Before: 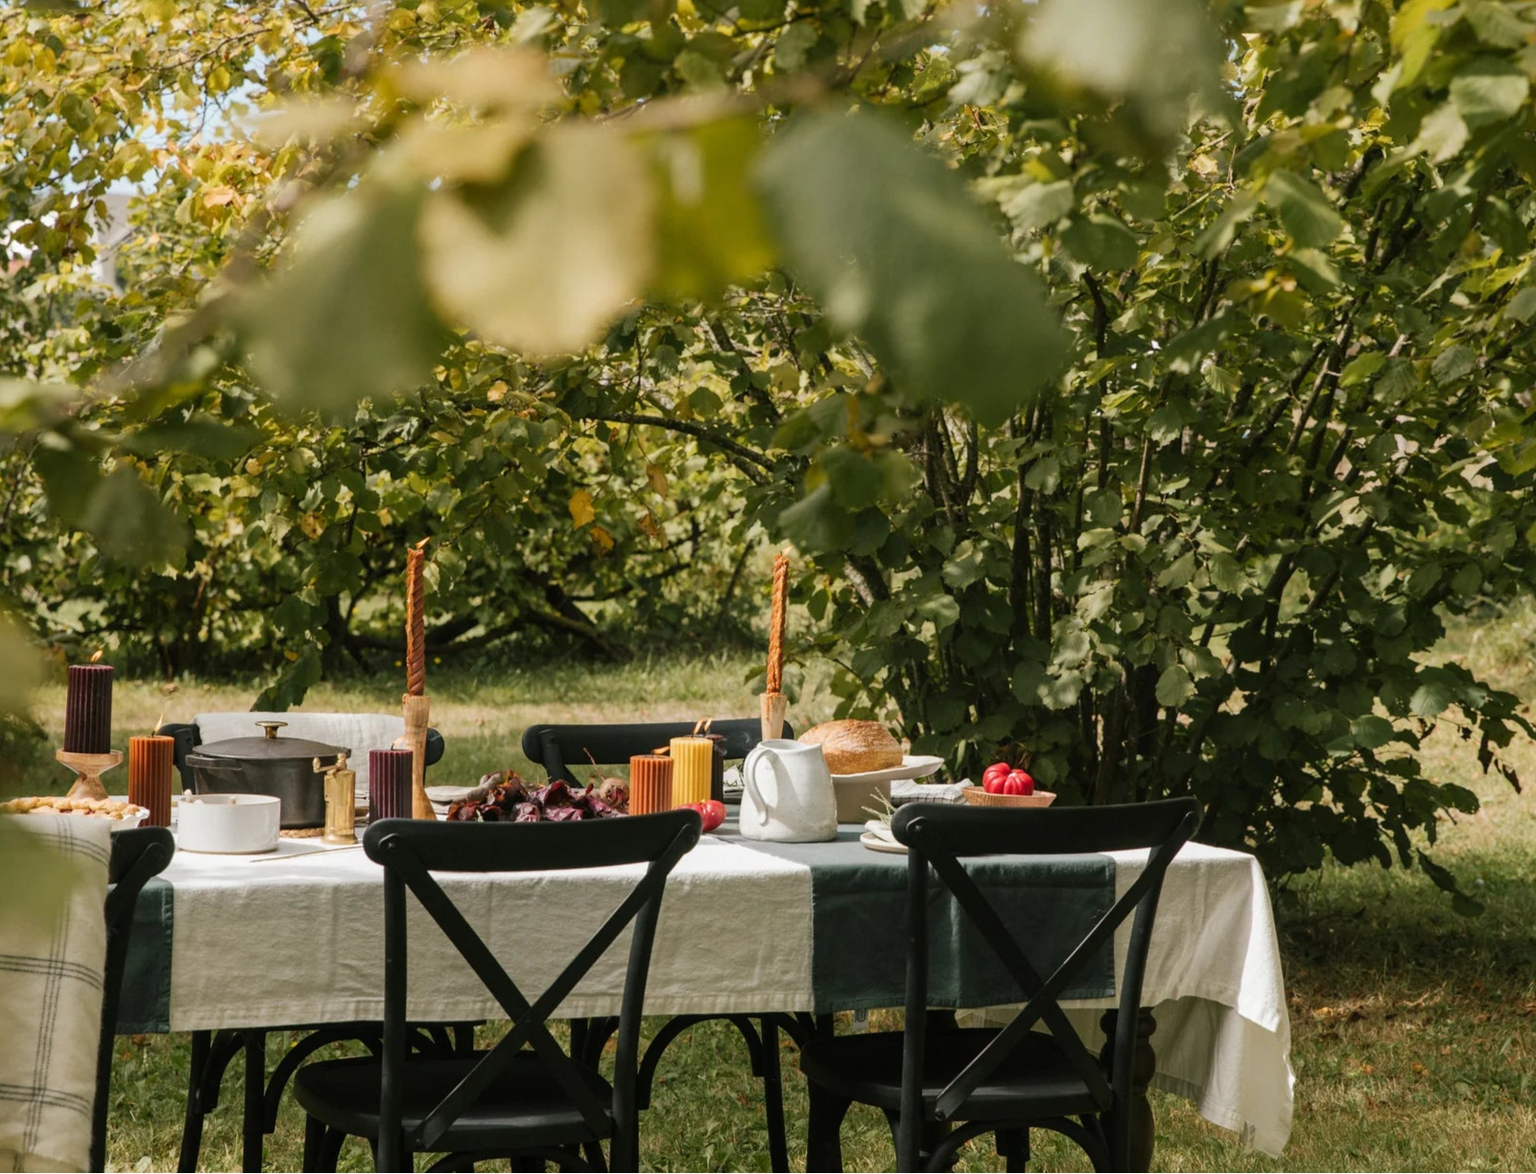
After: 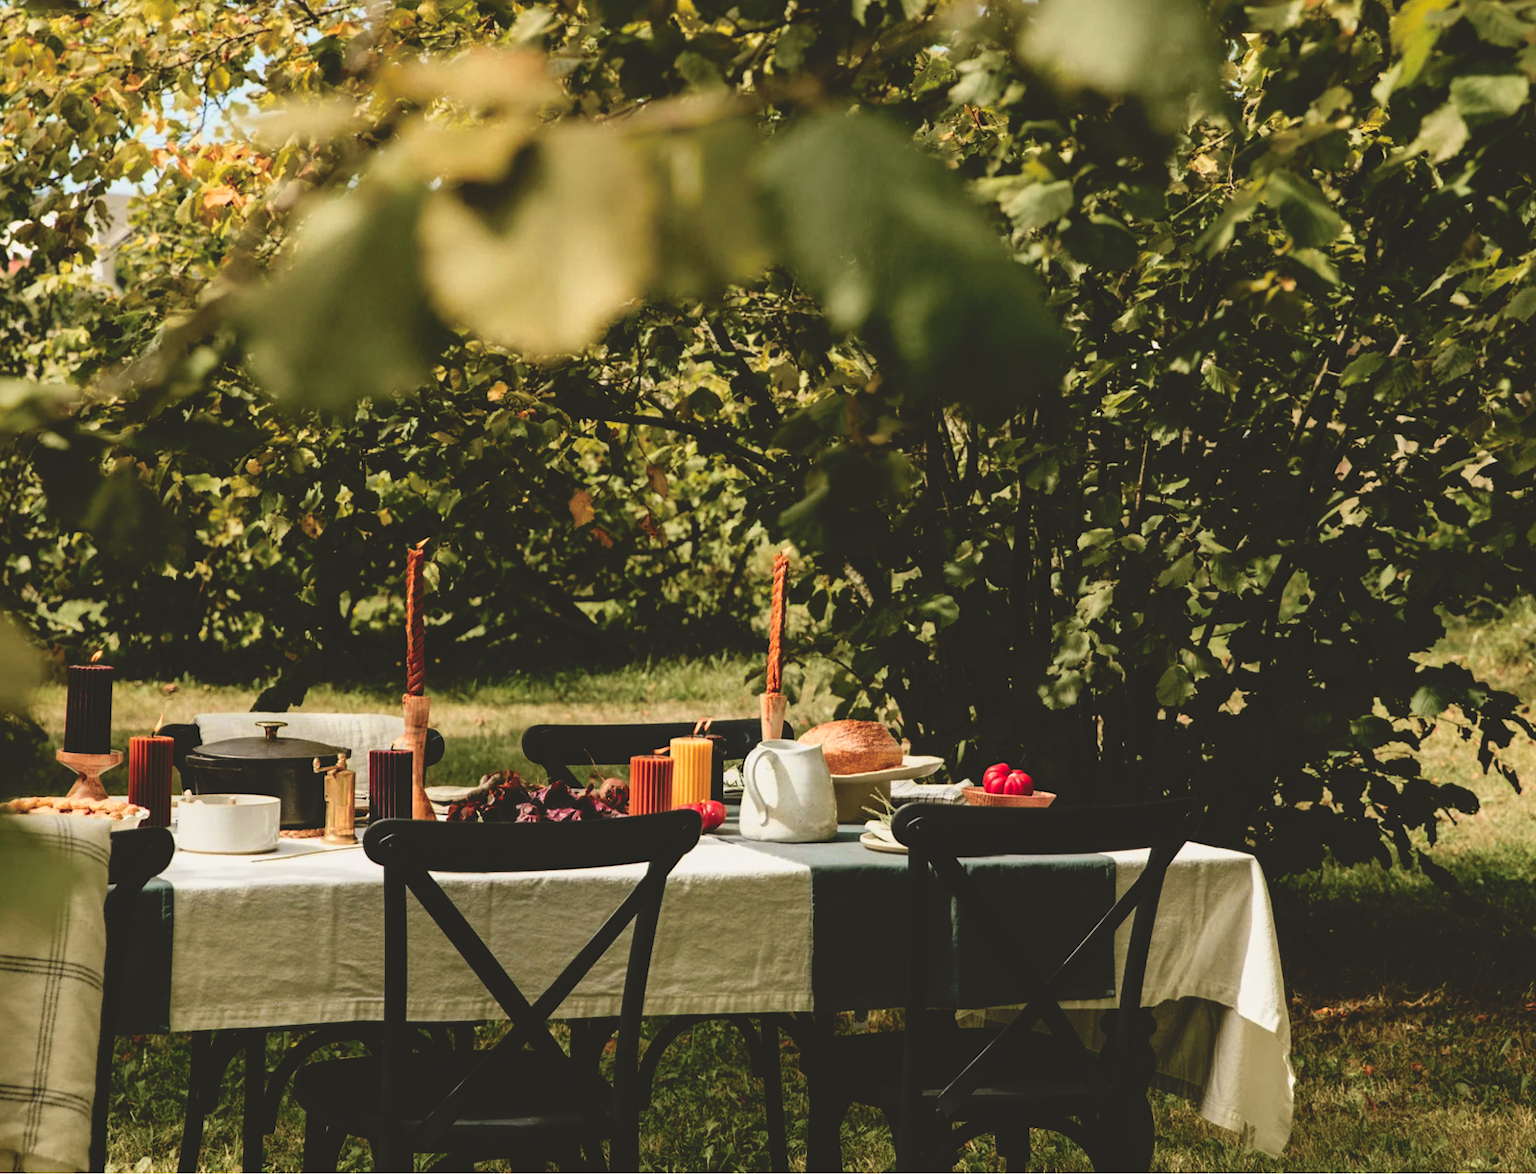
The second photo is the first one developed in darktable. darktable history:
tone curve: curves: ch0 [(0, 0.021) (0.049, 0.044) (0.152, 0.14) (0.328, 0.377) (0.473, 0.543) (0.663, 0.734) (0.84, 0.899) (1, 0.969)]; ch1 [(0, 0) (0.302, 0.331) (0.427, 0.433) (0.472, 0.47) (0.502, 0.503) (0.527, 0.524) (0.564, 0.591) (0.602, 0.632) (0.677, 0.701) (0.859, 0.885) (1, 1)]; ch2 [(0, 0) (0.33, 0.301) (0.447, 0.44) (0.487, 0.496) (0.502, 0.516) (0.535, 0.563) (0.565, 0.6) (0.618, 0.629) (1, 1)], color space Lab, independent channels, preserve colors none
base curve: curves: ch0 [(0, 0.02) (0.083, 0.036) (1, 1)], preserve colors none
